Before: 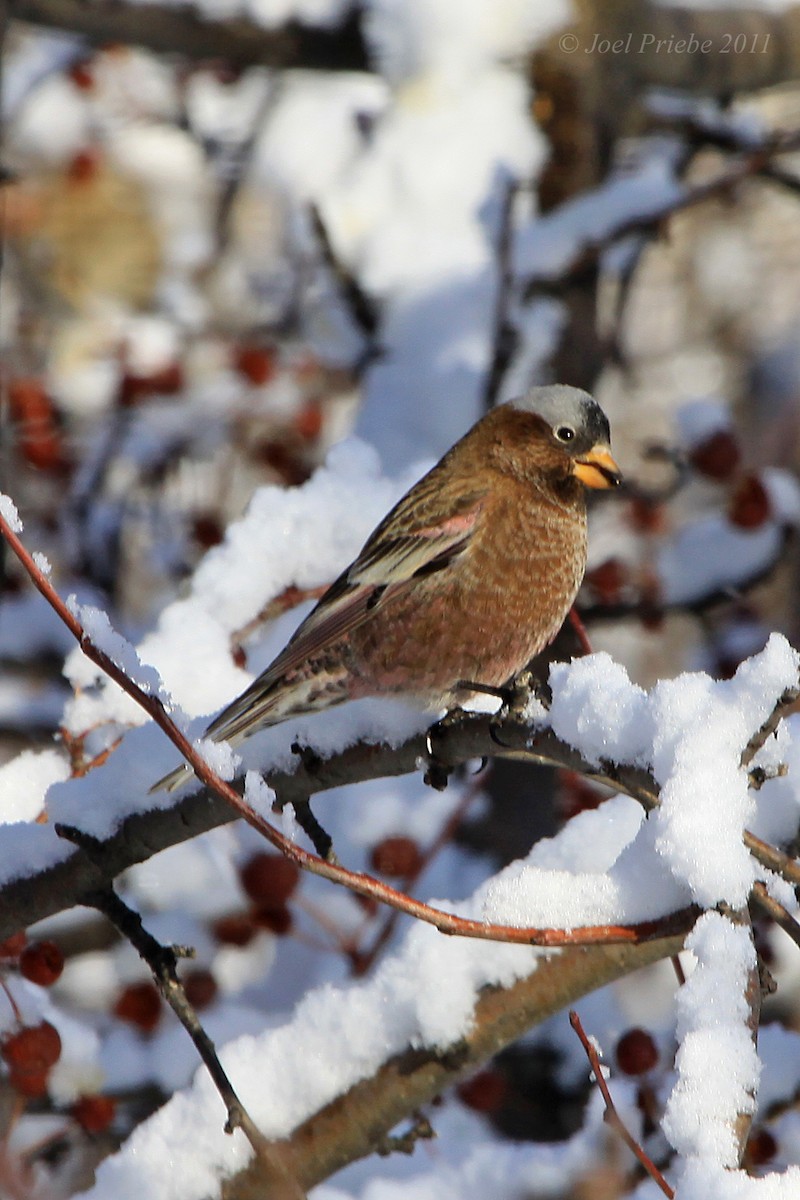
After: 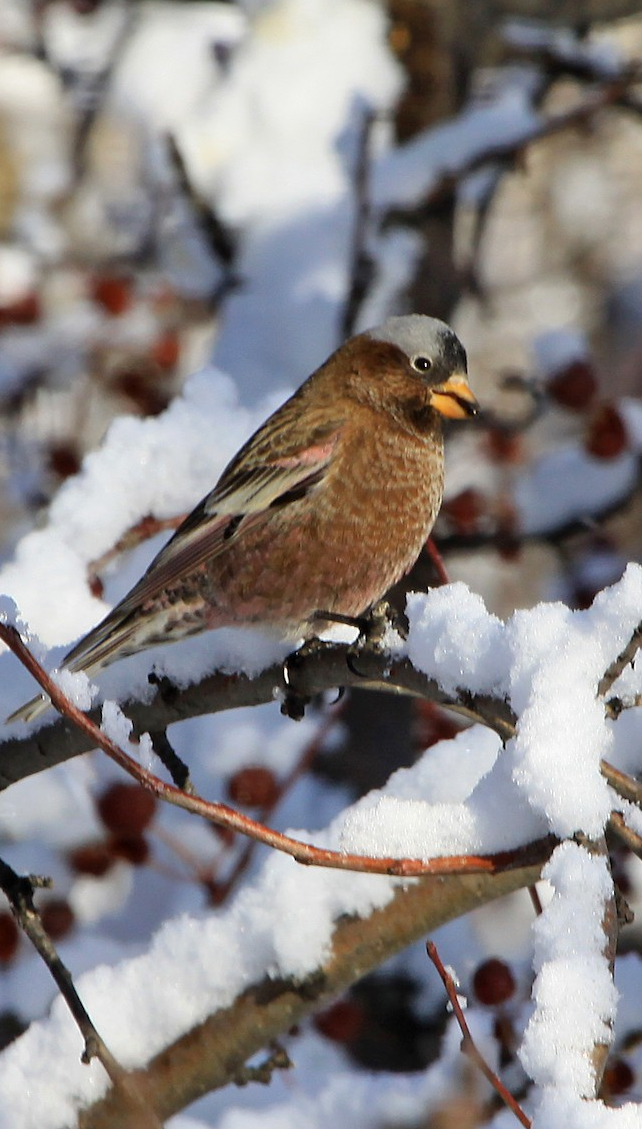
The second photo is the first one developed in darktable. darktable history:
crop and rotate: left 17.879%, top 5.895%, right 1.797%
